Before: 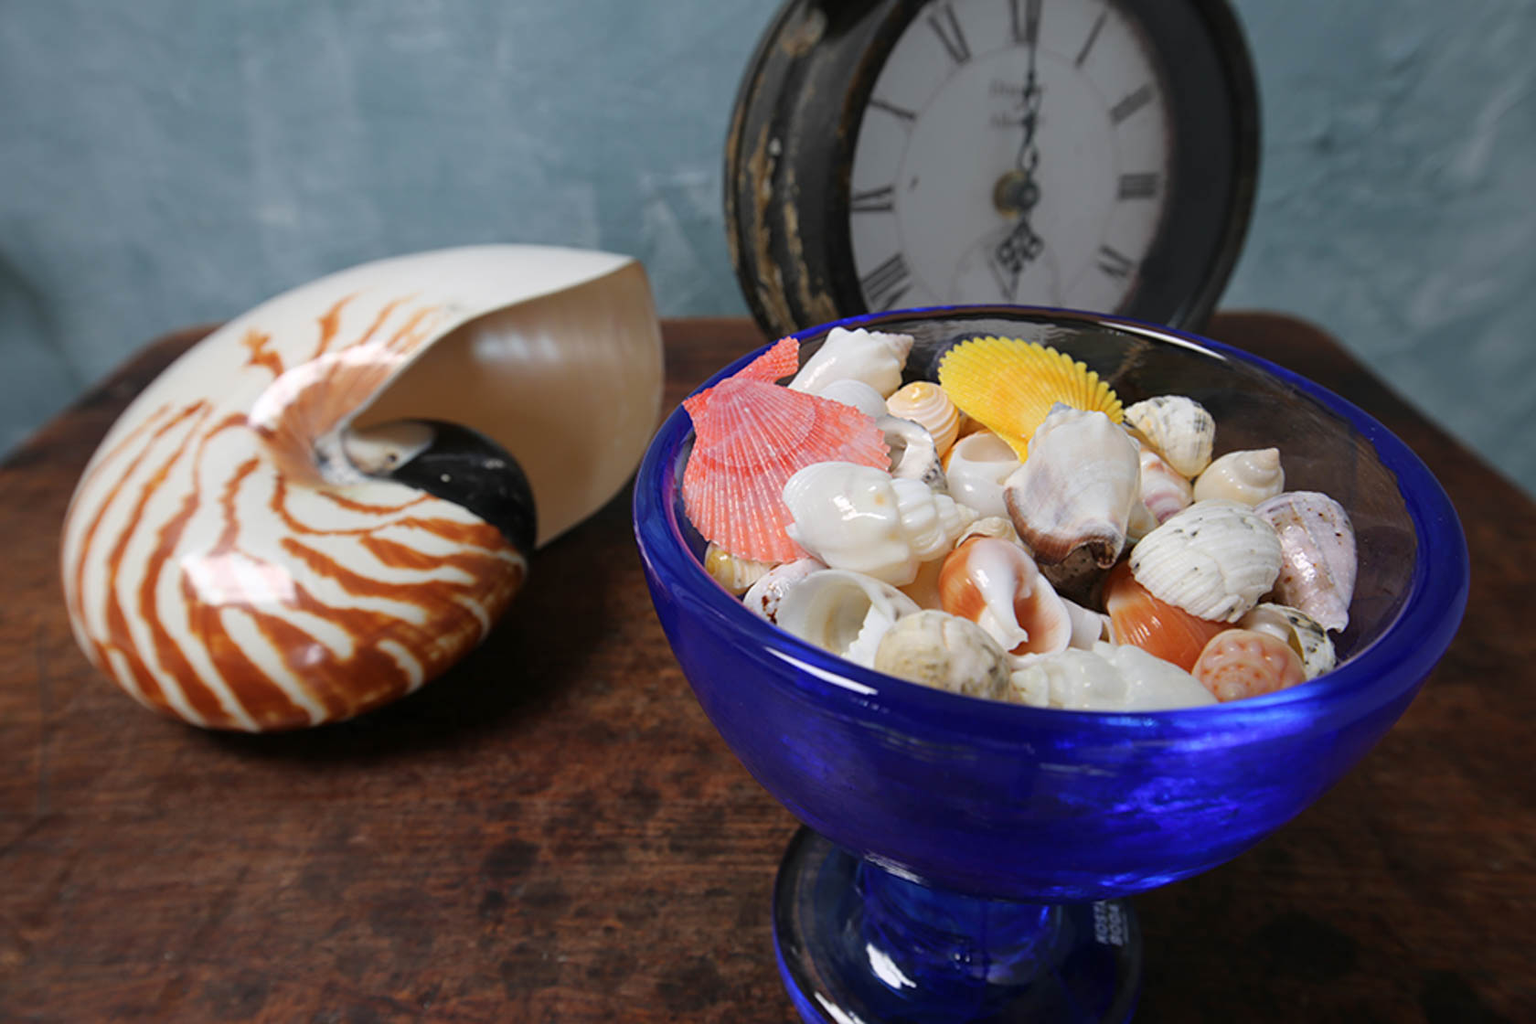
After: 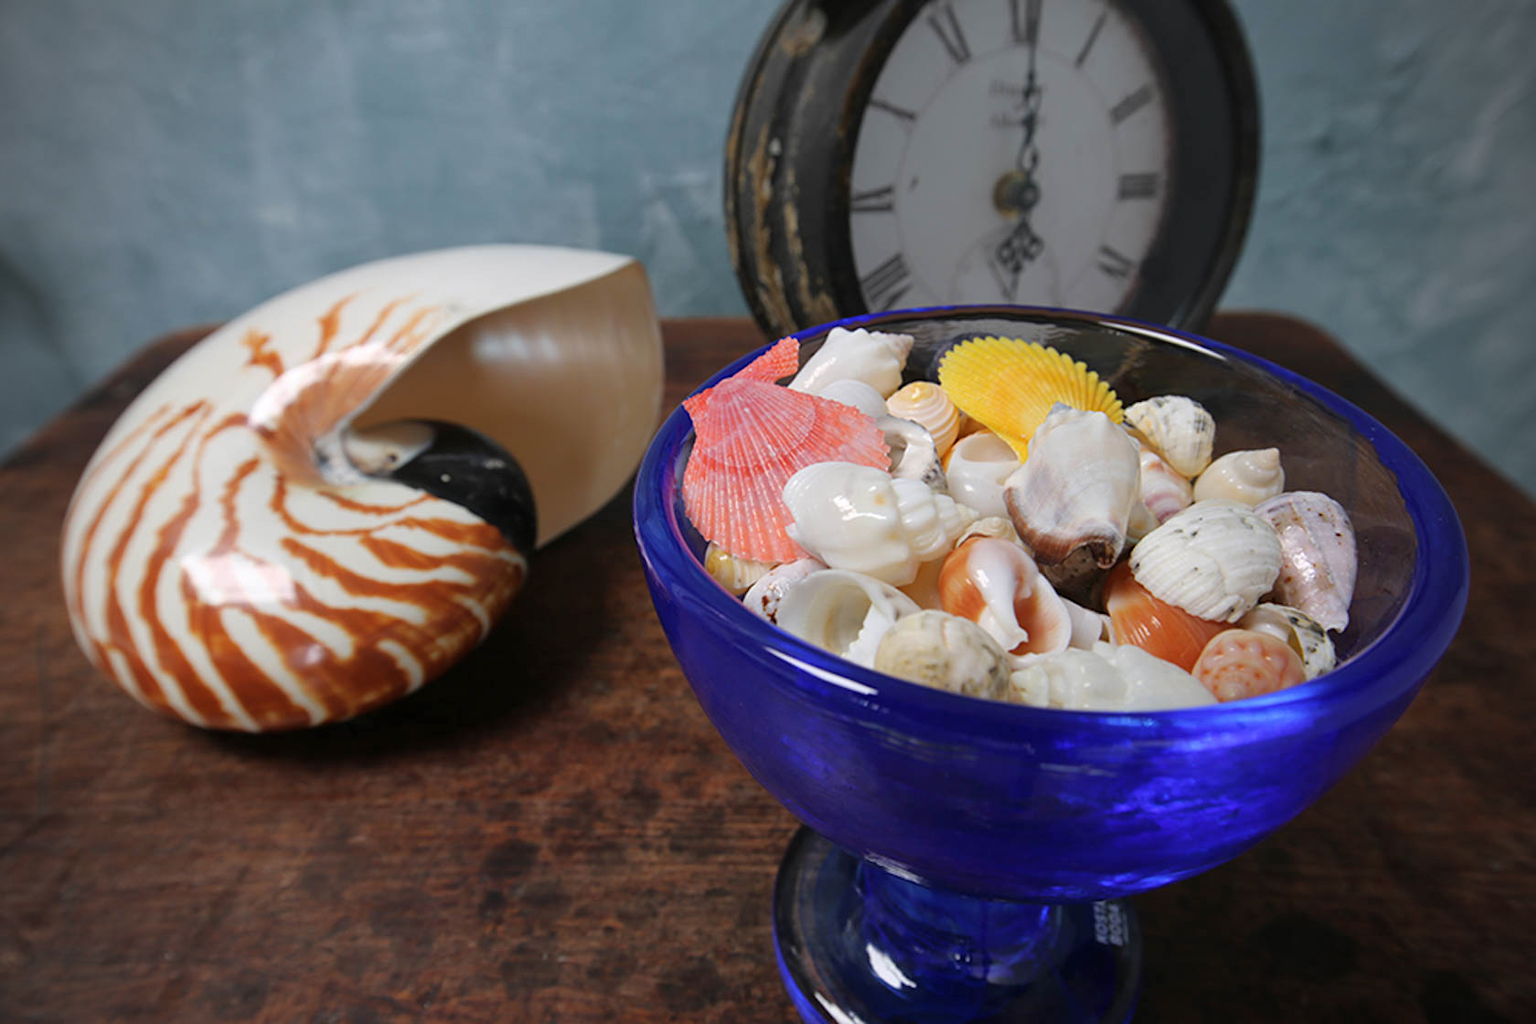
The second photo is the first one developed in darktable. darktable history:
shadows and highlights: shadows 25.17, highlights -26.06
vignetting: on, module defaults
